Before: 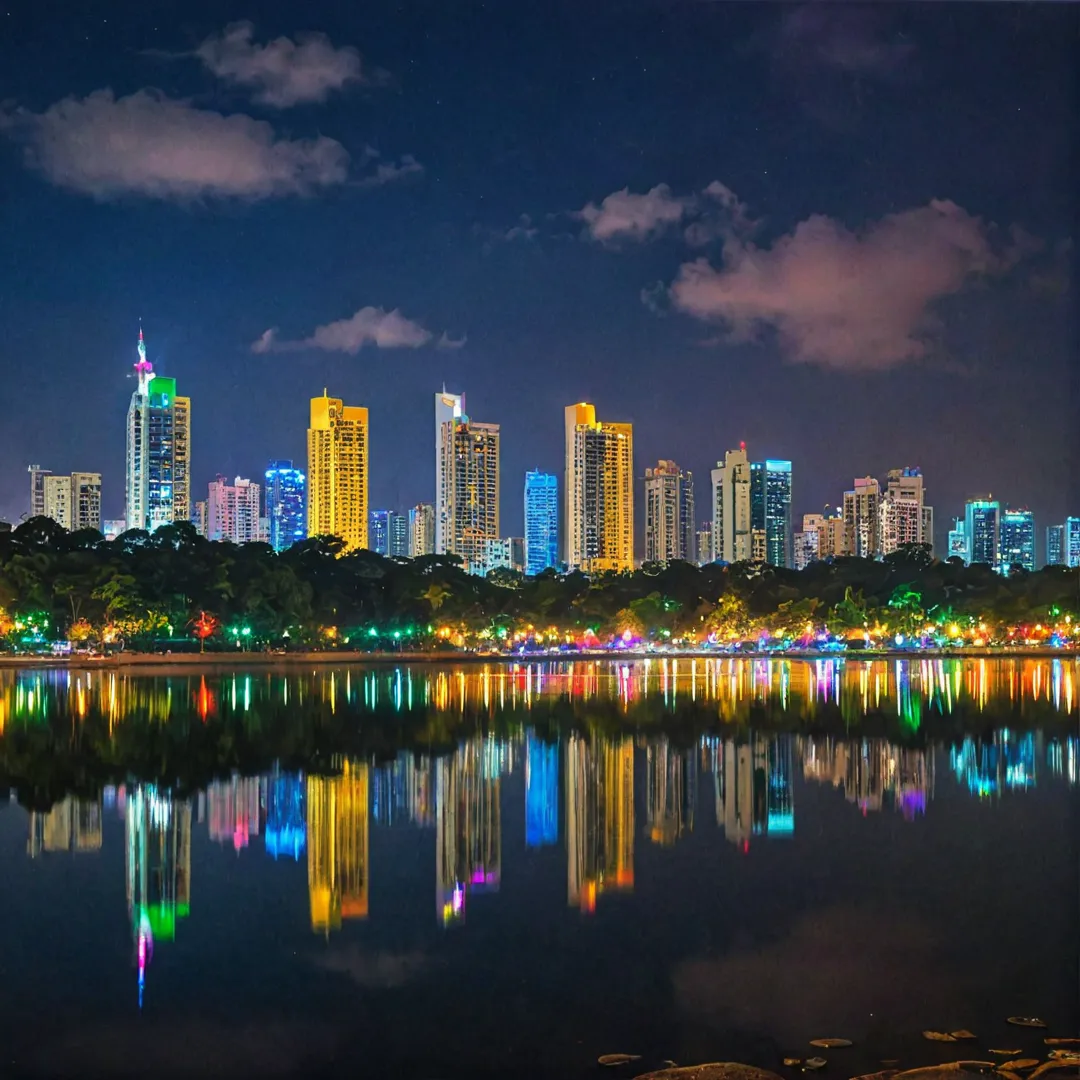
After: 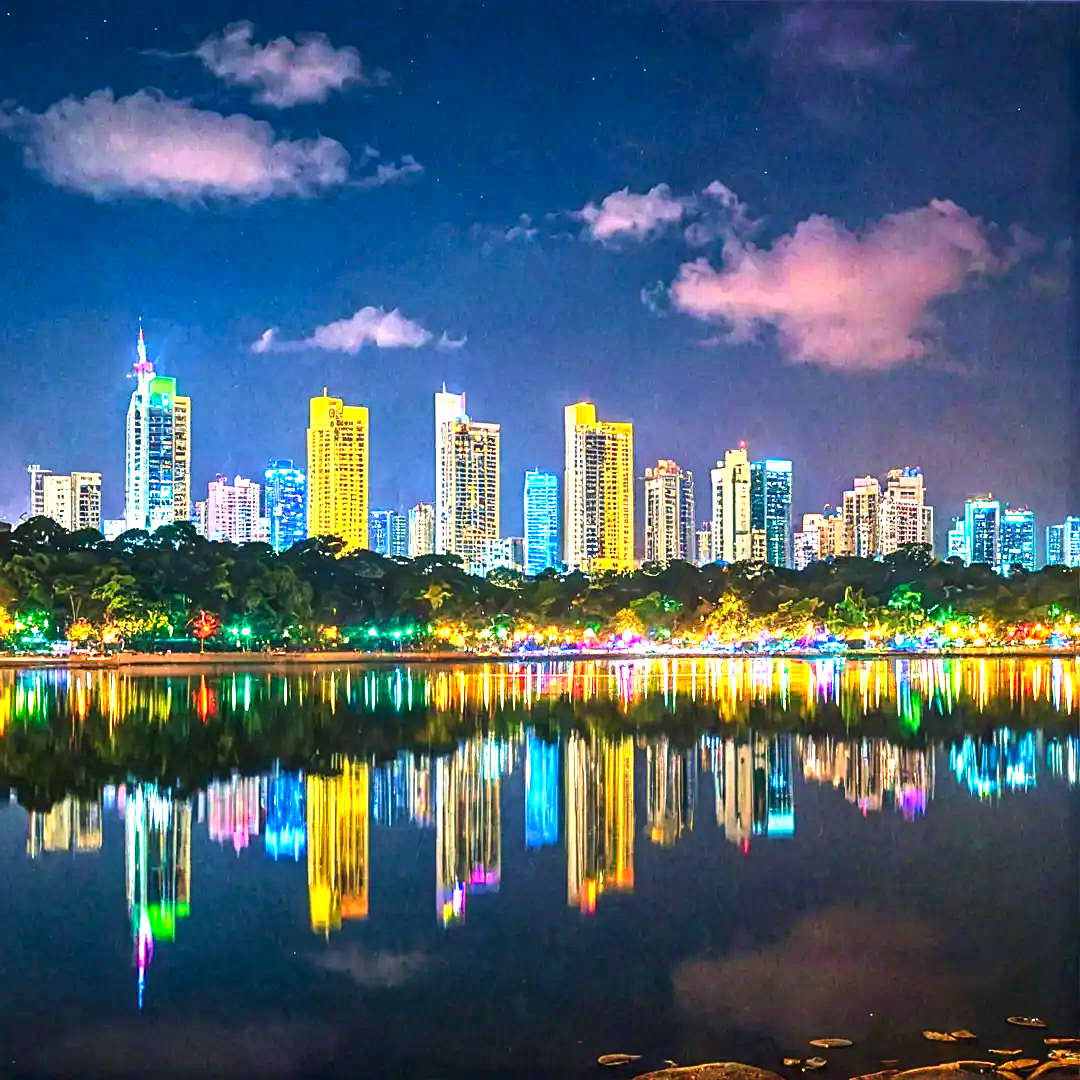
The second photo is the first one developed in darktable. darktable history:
sharpen: on, module defaults
velvia: on, module defaults
local contrast: on, module defaults
exposure: black level correction 0.001, exposure 1.735 EV, compensate highlight preservation false
contrast brightness saturation: contrast 0.13, brightness -0.05, saturation 0.16
